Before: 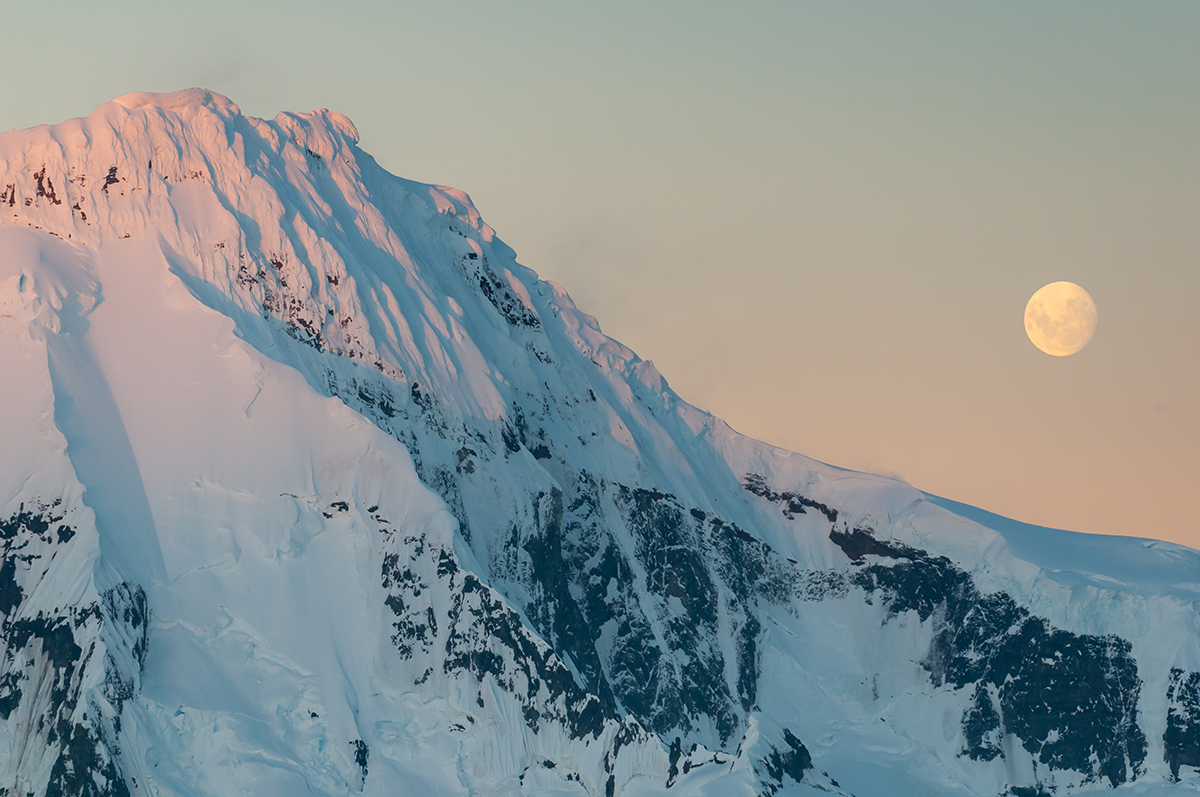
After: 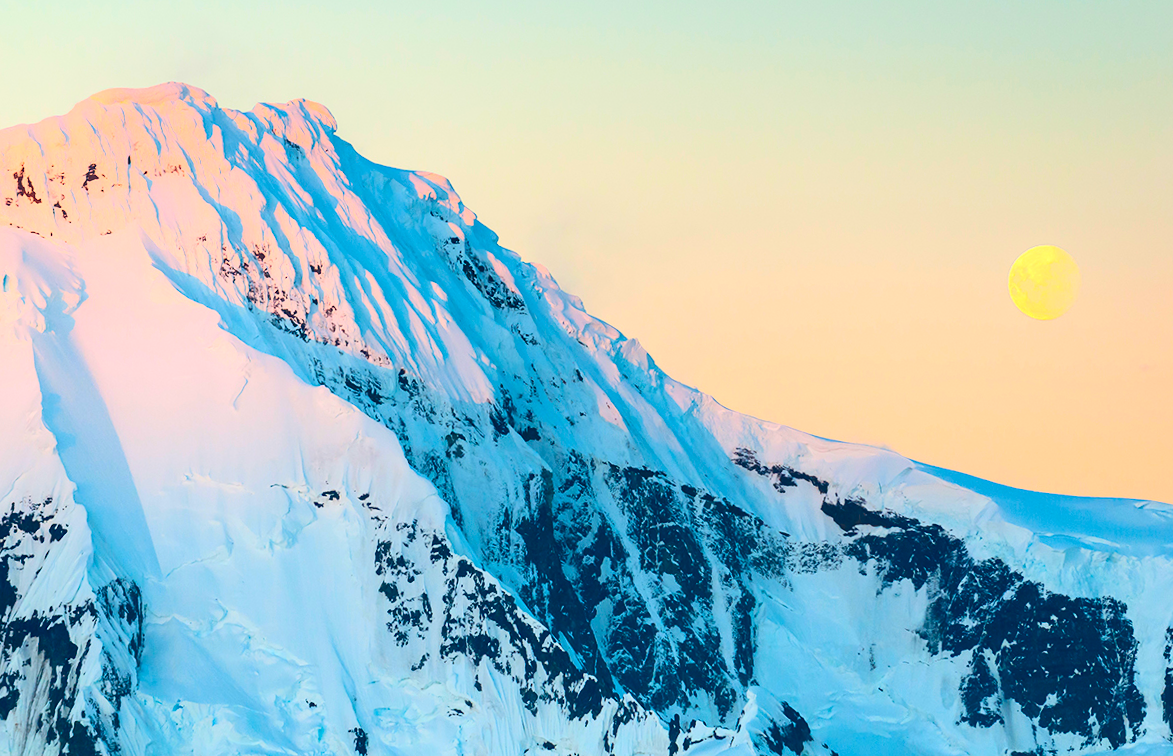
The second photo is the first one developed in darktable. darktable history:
contrast brightness saturation: contrast 0.26, brightness 0.02, saturation 0.87
rotate and perspective: rotation -2°, crop left 0.022, crop right 0.978, crop top 0.049, crop bottom 0.951
exposure: exposure 0.6 EV, compensate highlight preservation false
